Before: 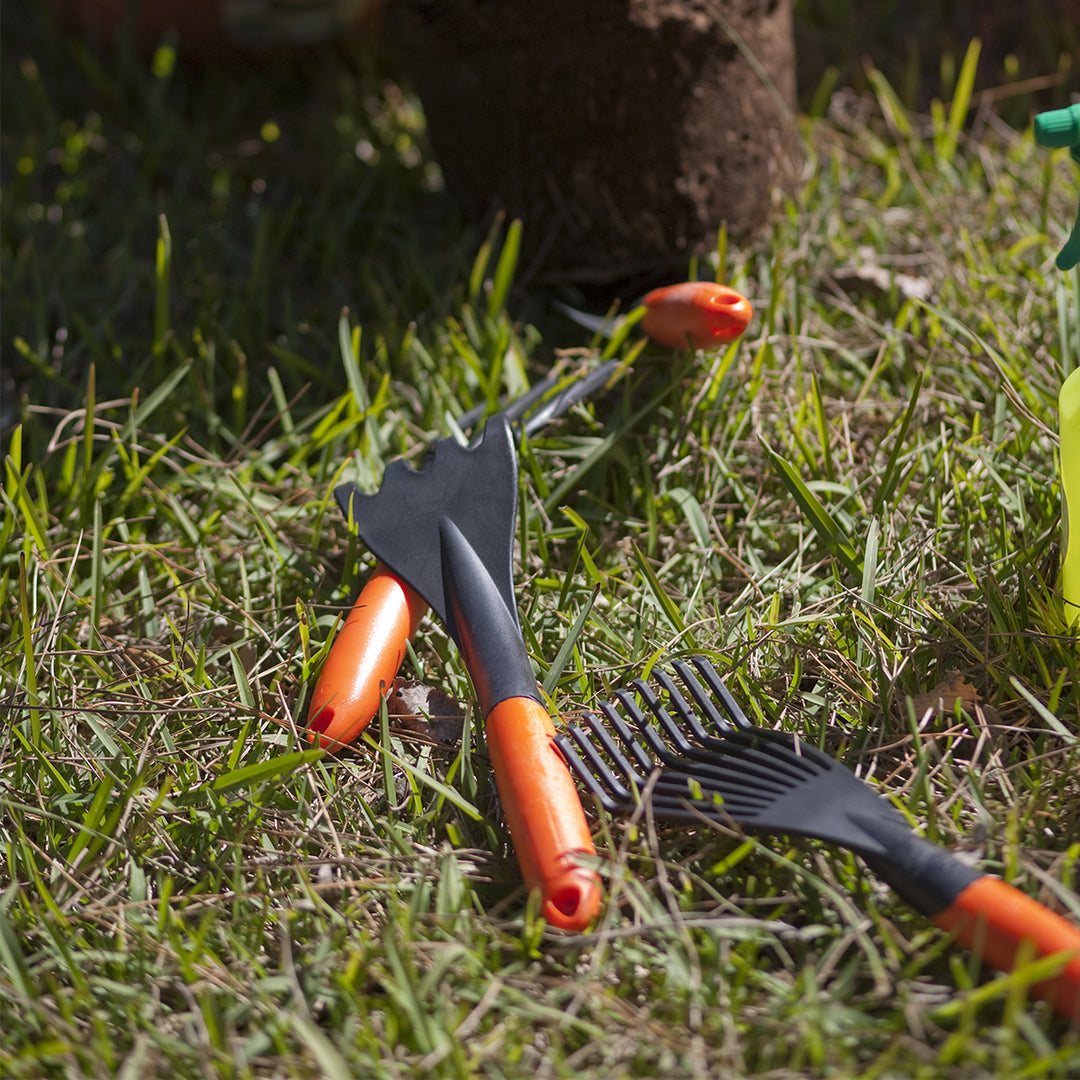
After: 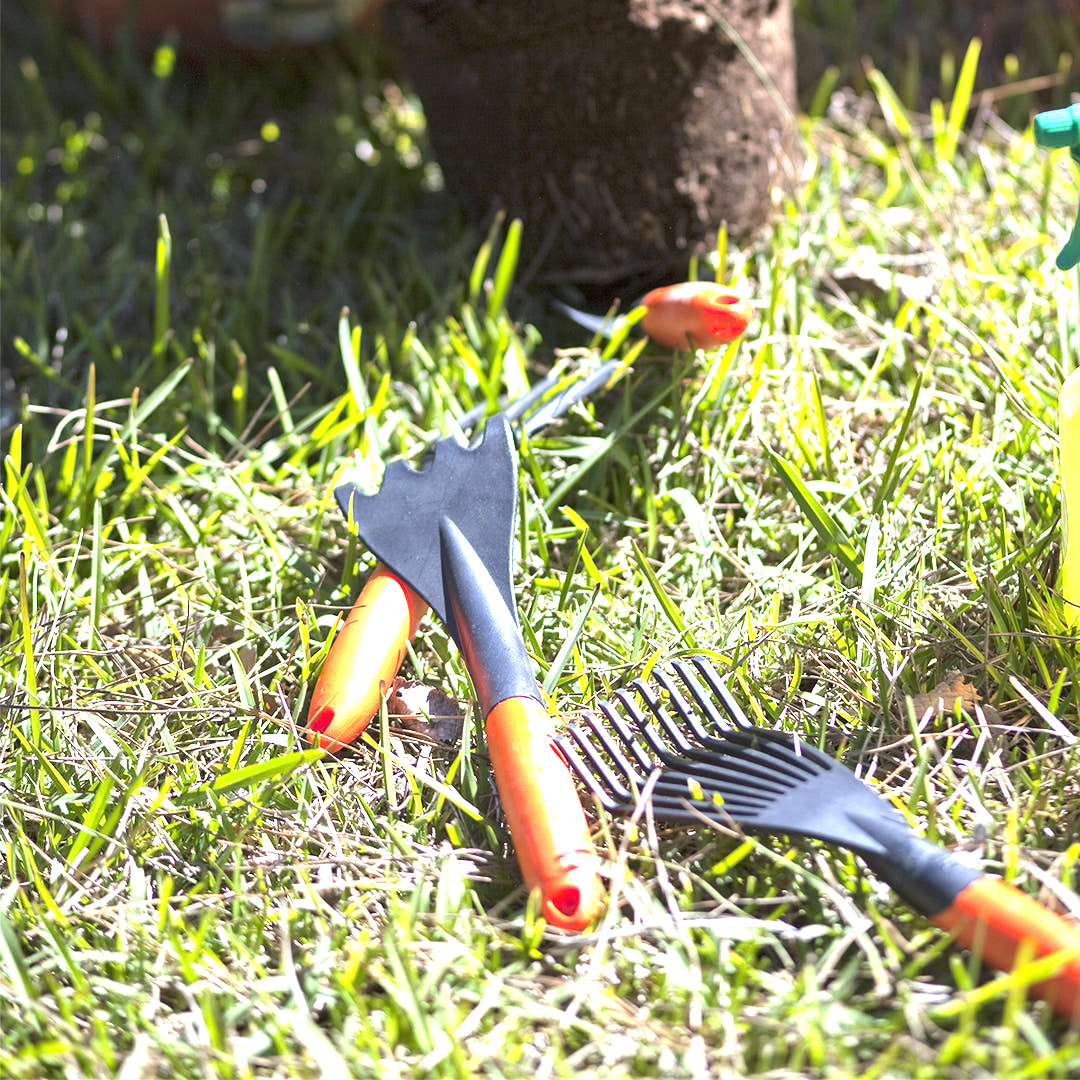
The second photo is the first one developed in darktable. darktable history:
exposure: black level correction 0, exposure 1.9 EV, compensate highlight preservation false
tone equalizer: -8 EV -0.417 EV, -7 EV -0.389 EV, -6 EV -0.333 EV, -5 EV -0.222 EV, -3 EV 0.222 EV, -2 EV 0.333 EV, -1 EV 0.389 EV, +0 EV 0.417 EV, edges refinement/feathering 500, mask exposure compensation -1.57 EV, preserve details no
white balance: red 0.924, blue 1.095
